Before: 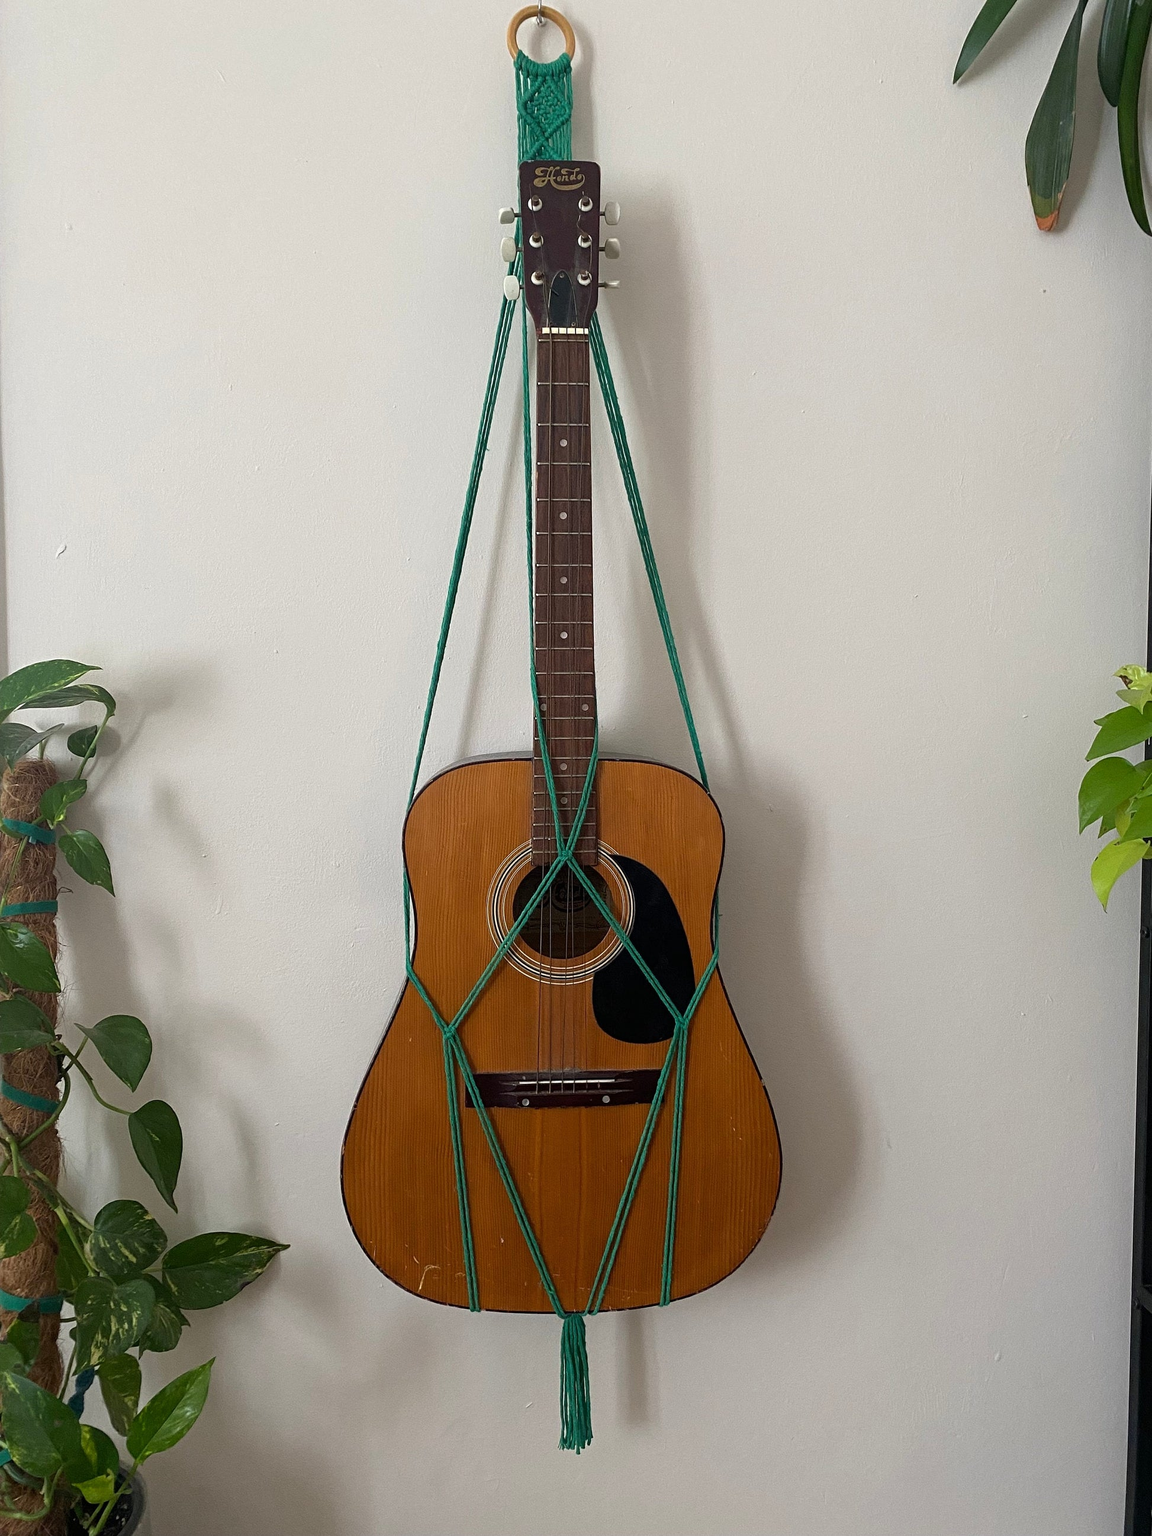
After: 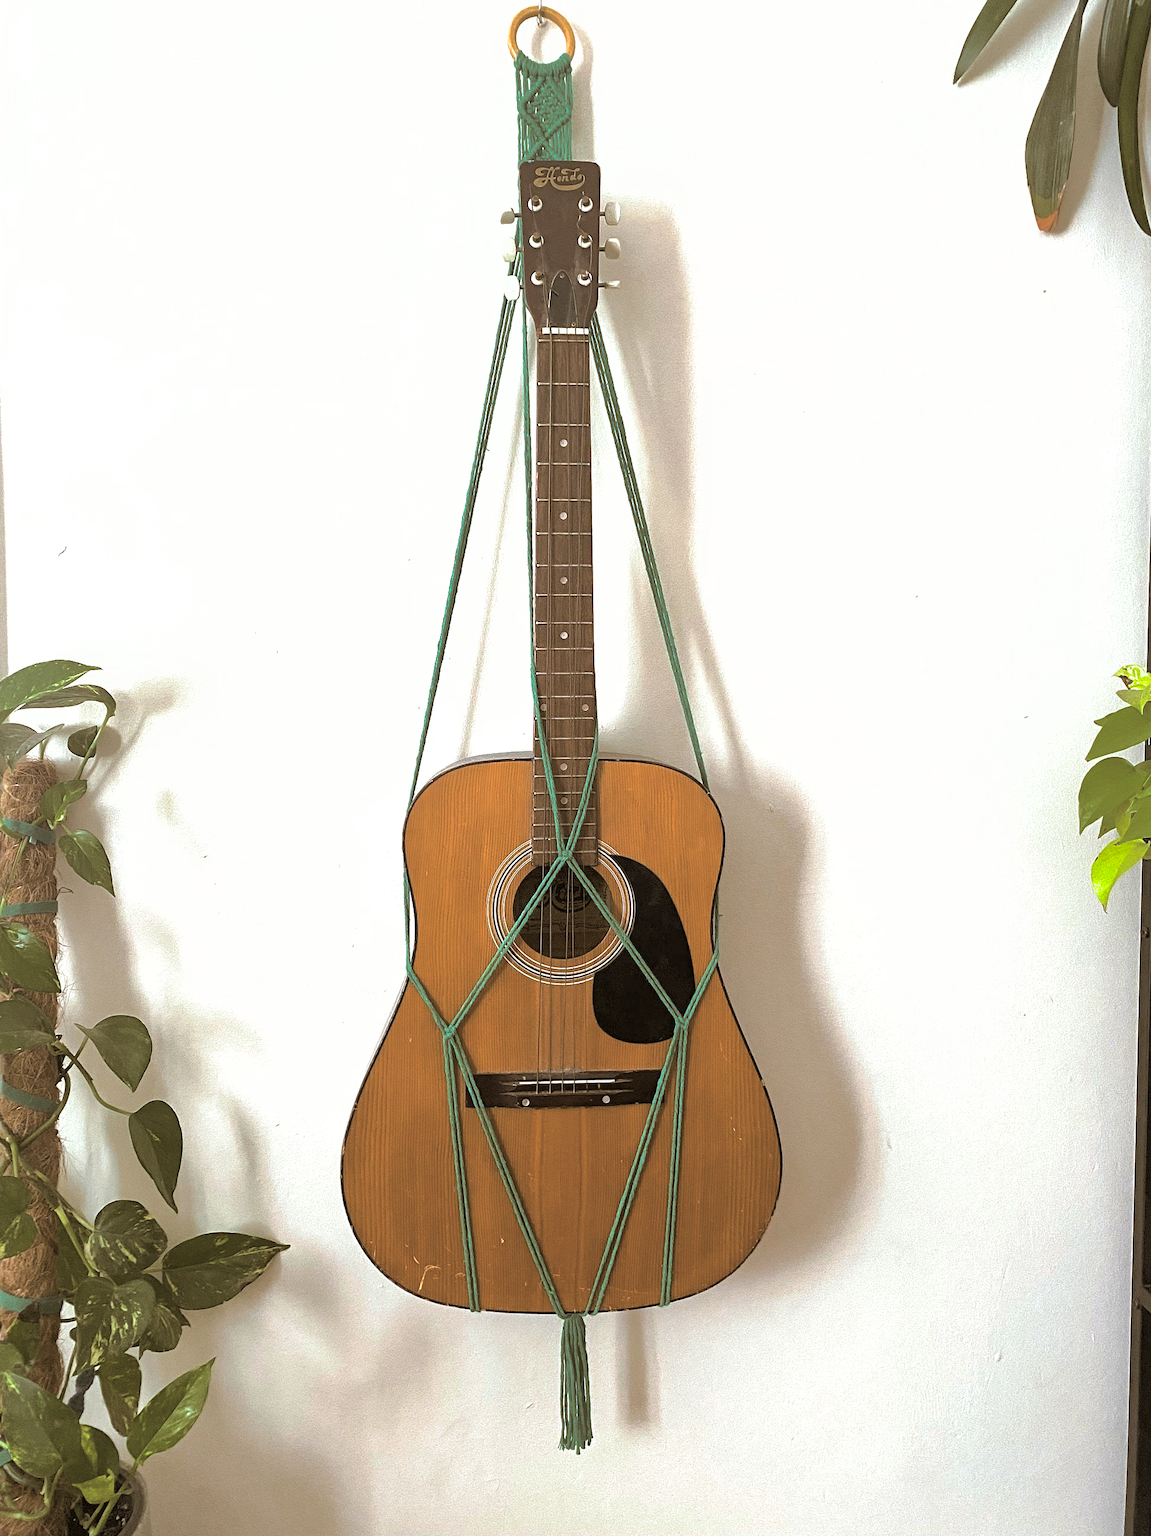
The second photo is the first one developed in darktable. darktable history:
shadows and highlights: on, module defaults
split-toning: shadows › hue 37.98°, highlights › hue 185.58°, balance -55.261
exposure: black level correction 0, exposure 1.2 EV, compensate highlight preservation false
